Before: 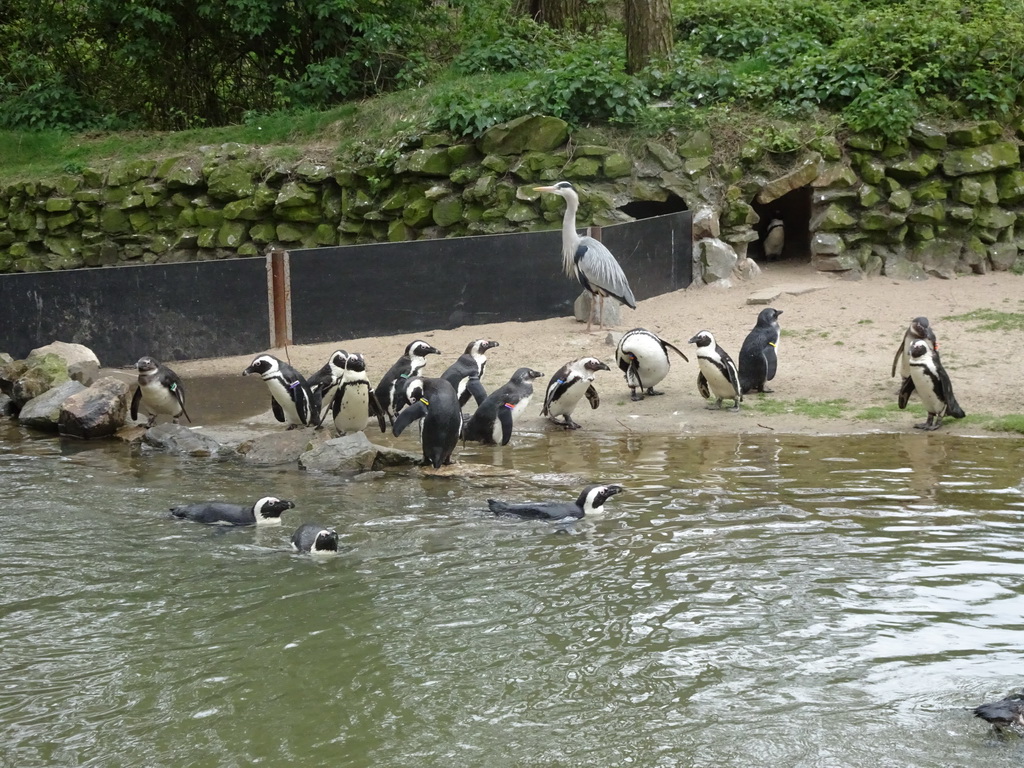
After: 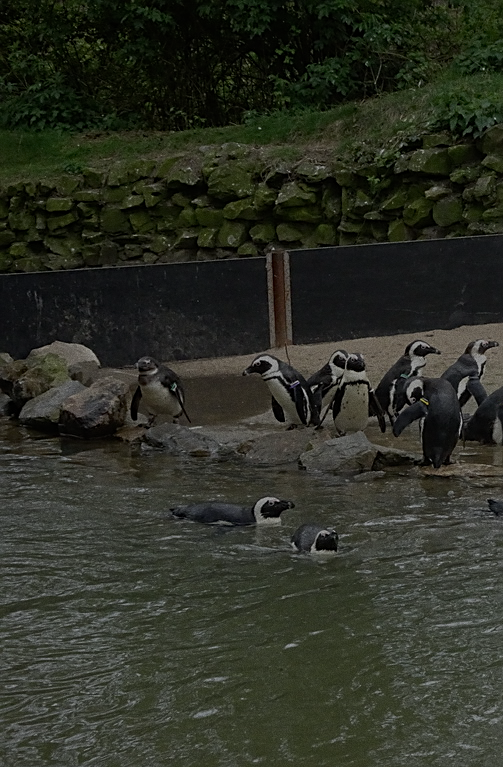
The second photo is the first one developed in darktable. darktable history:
exposure: exposure -2.002 EV, compensate highlight preservation false
sharpen: on, module defaults
crop and rotate: left 0%, top 0%, right 50.845%
grain: on, module defaults
